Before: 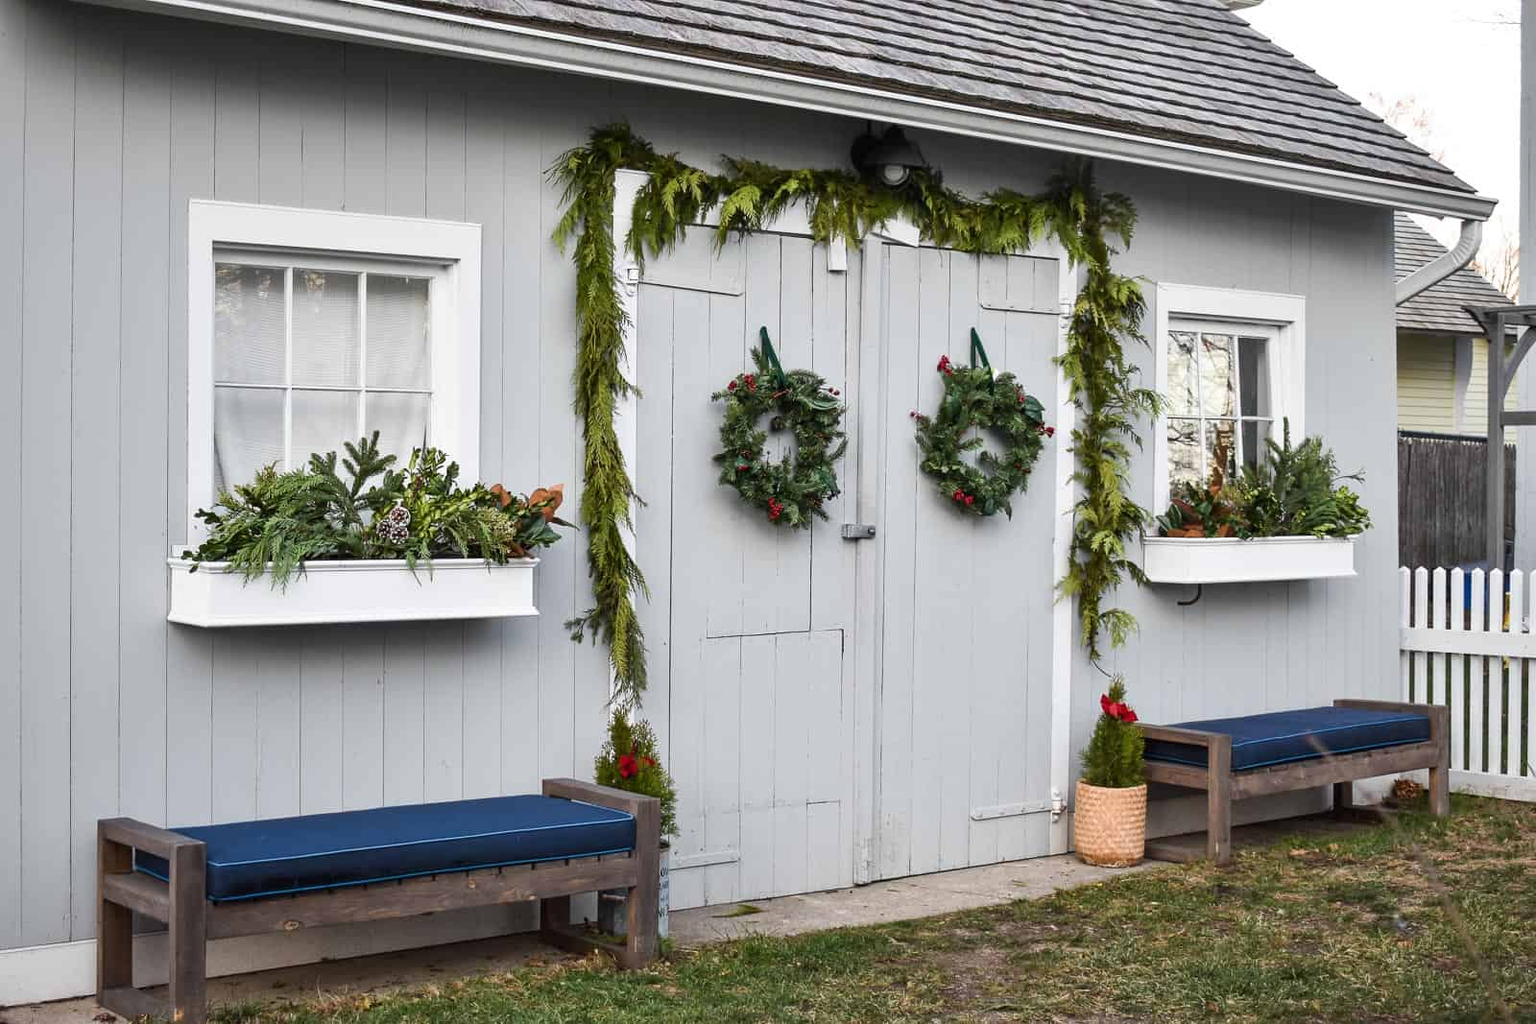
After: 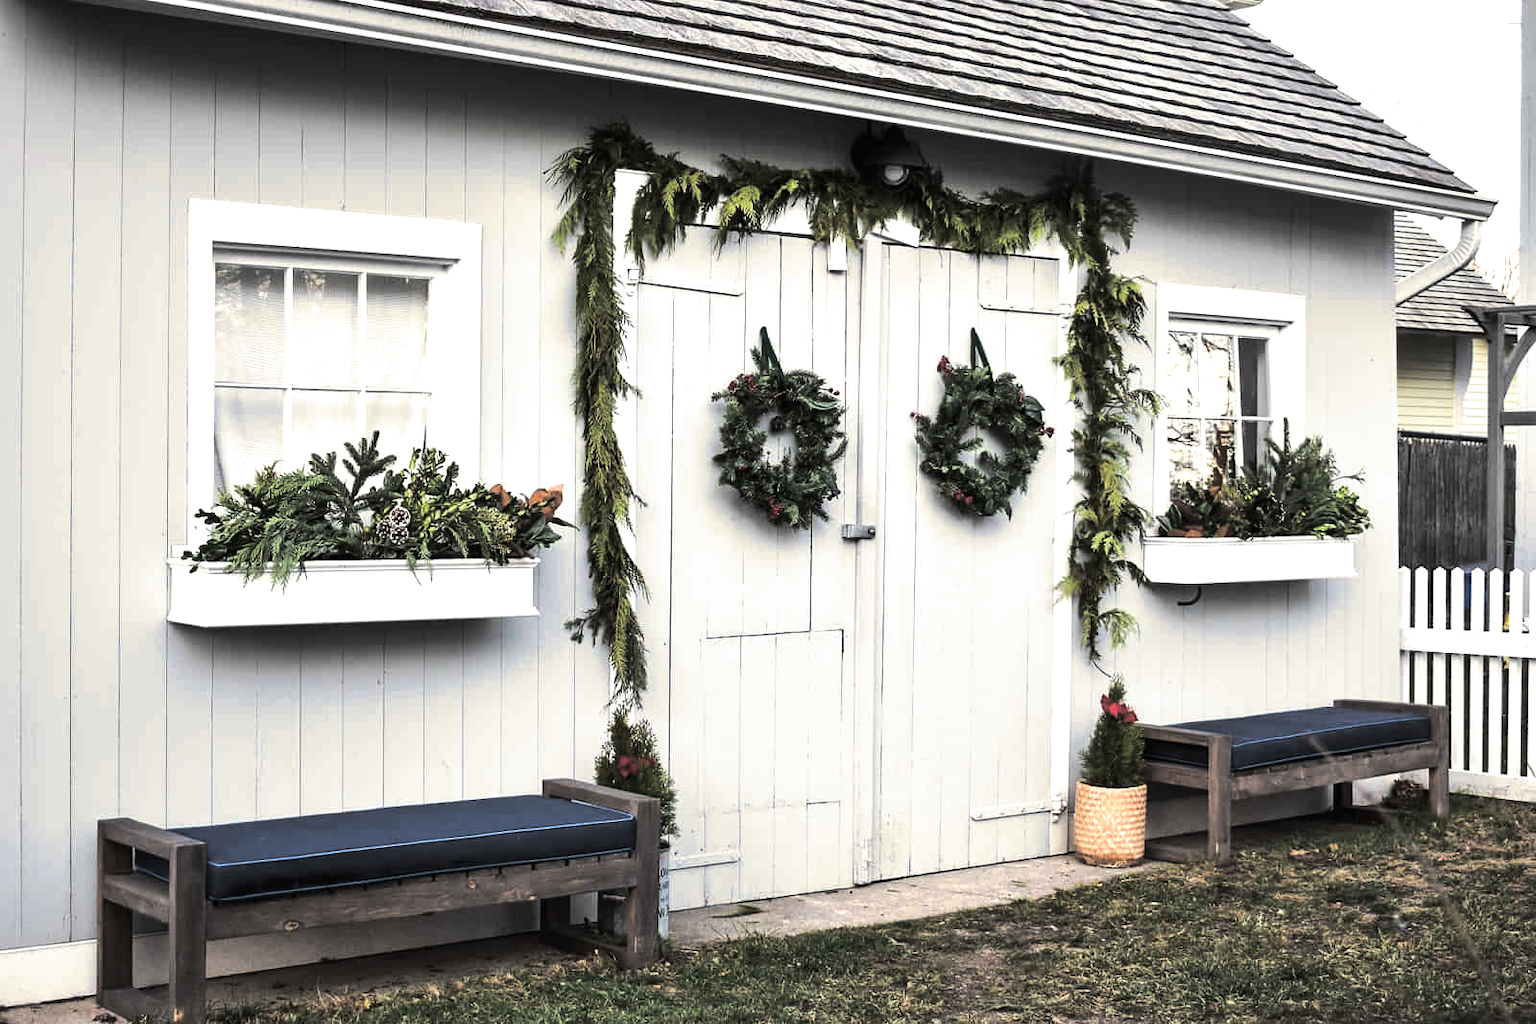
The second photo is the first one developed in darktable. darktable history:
tone equalizer: -8 EV -0.75 EV, -7 EV -0.7 EV, -6 EV -0.6 EV, -5 EV -0.4 EV, -3 EV 0.4 EV, -2 EV 0.6 EV, -1 EV 0.7 EV, +0 EV 0.75 EV, edges refinement/feathering 500, mask exposure compensation -1.57 EV, preserve details no
split-toning: shadows › hue 43.2°, shadows › saturation 0, highlights › hue 50.4°, highlights › saturation 1
